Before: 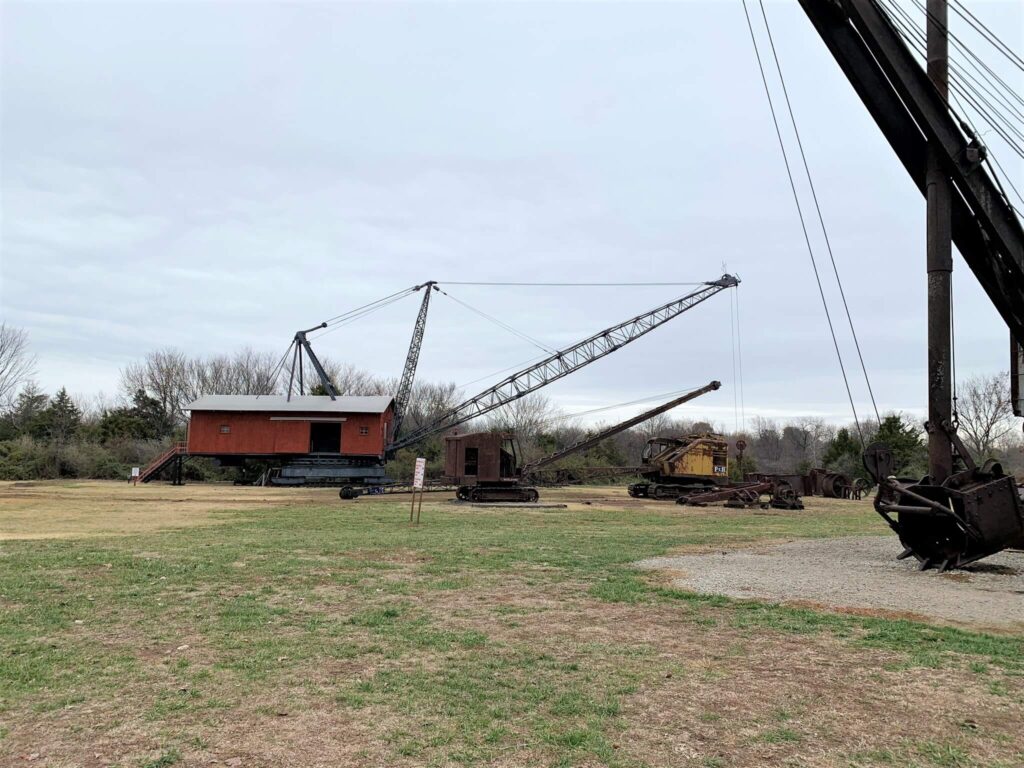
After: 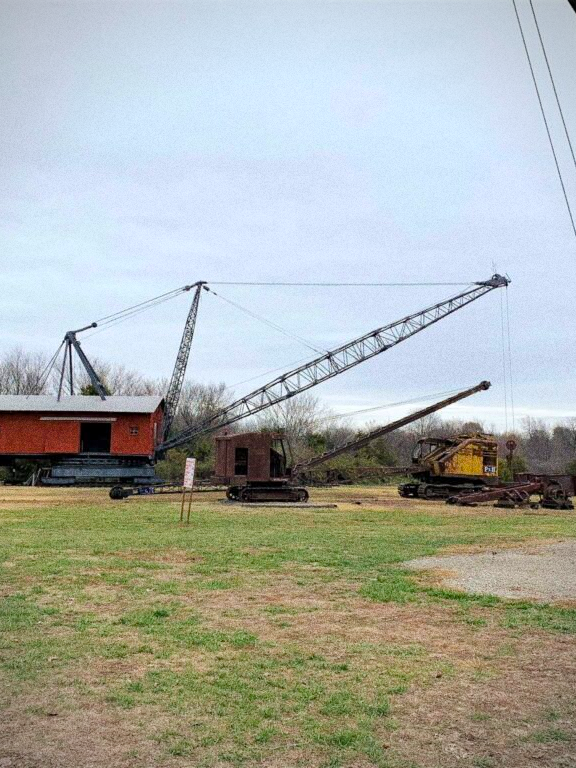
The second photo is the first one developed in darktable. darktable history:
color balance rgb: perceptual saturation grading › global saturation 25%, perceptual brilliance grading › mid-tones 10%, perceptual brilliance grading › shadows 15%, global vibrance 20%
crop and rotate: left 22.516%, right 21.234%
grain: coarseness 0.09 ISO, strength 40%
vignetting: on, module defaults
